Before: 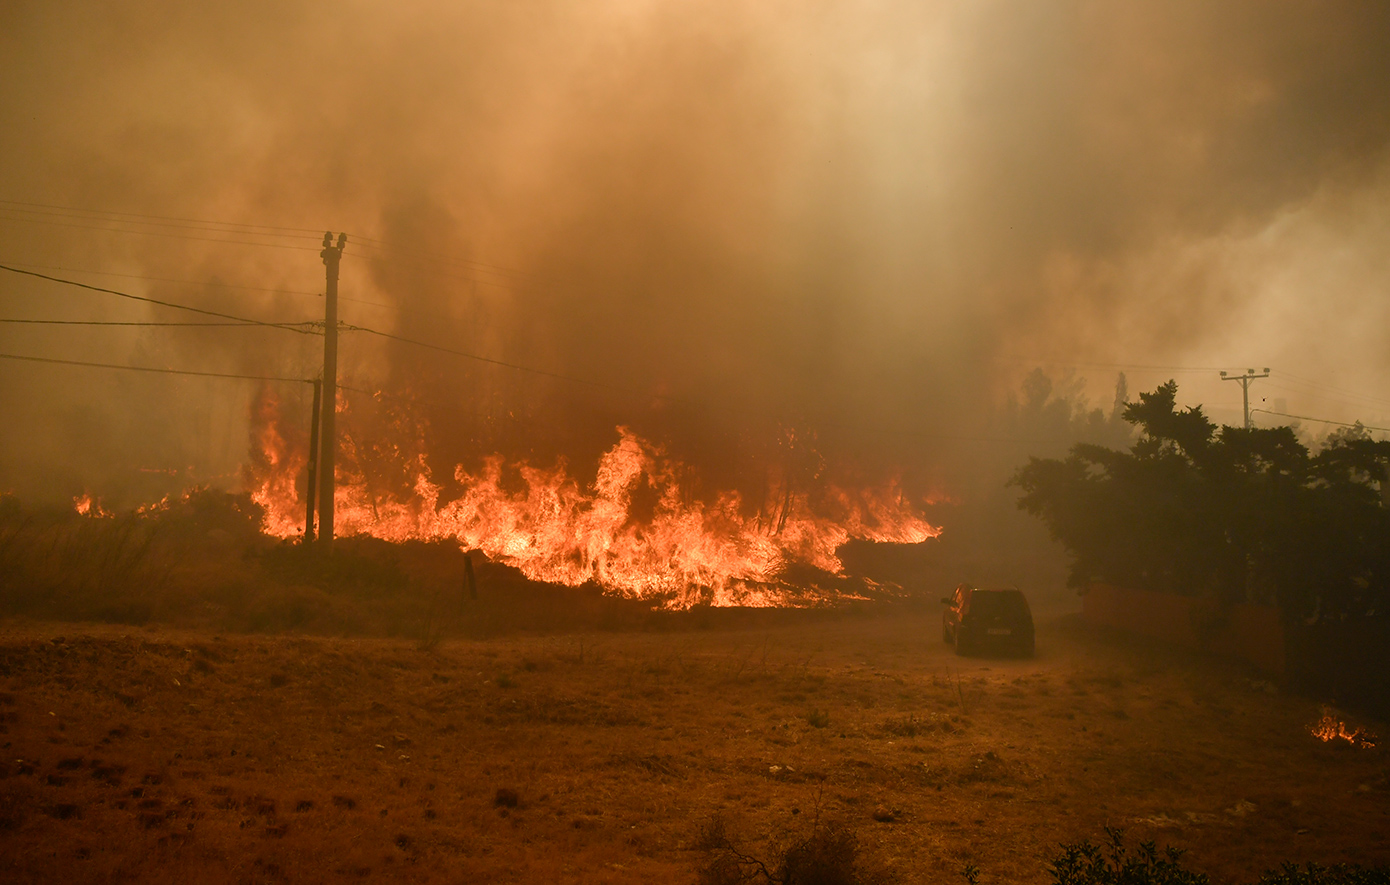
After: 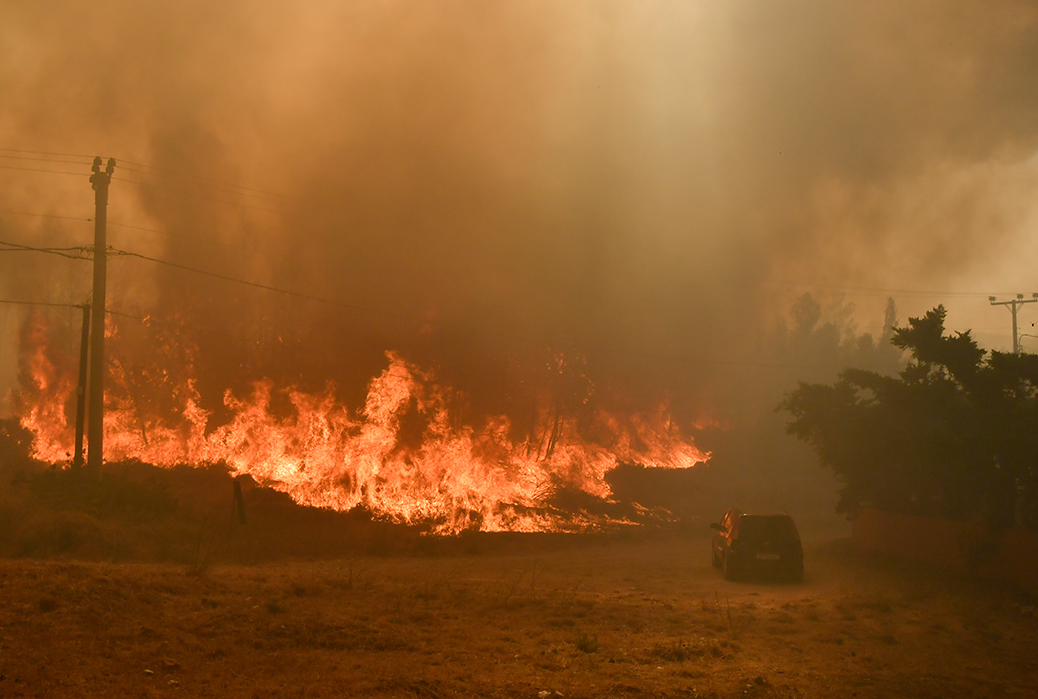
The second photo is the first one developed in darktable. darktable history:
crop: left 16.65%, top 8.565%, right 8.656%, bottom 12.447%
